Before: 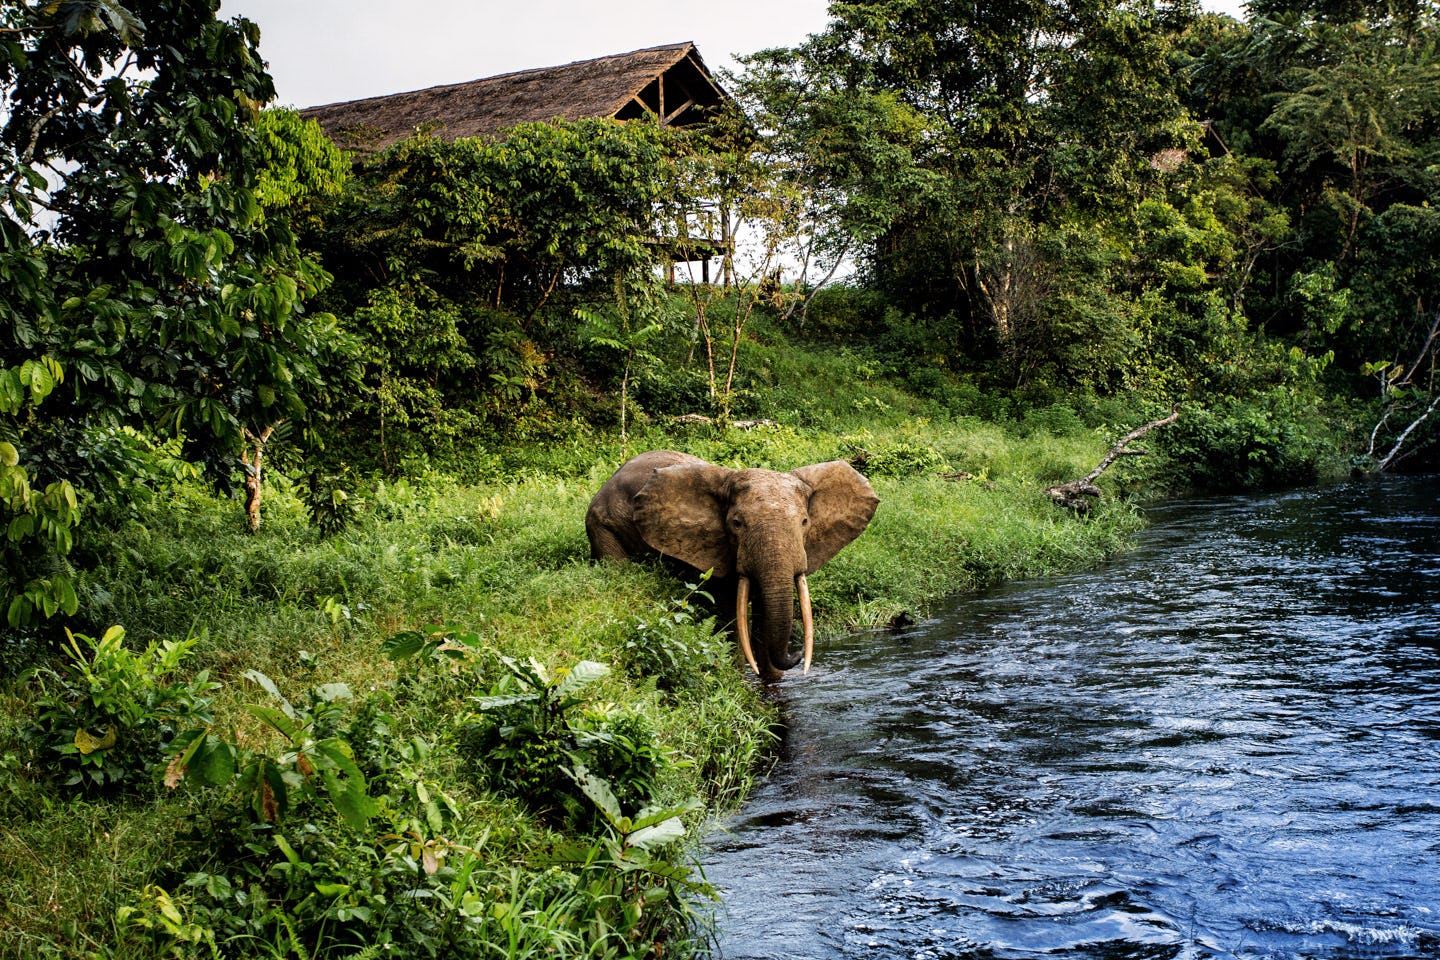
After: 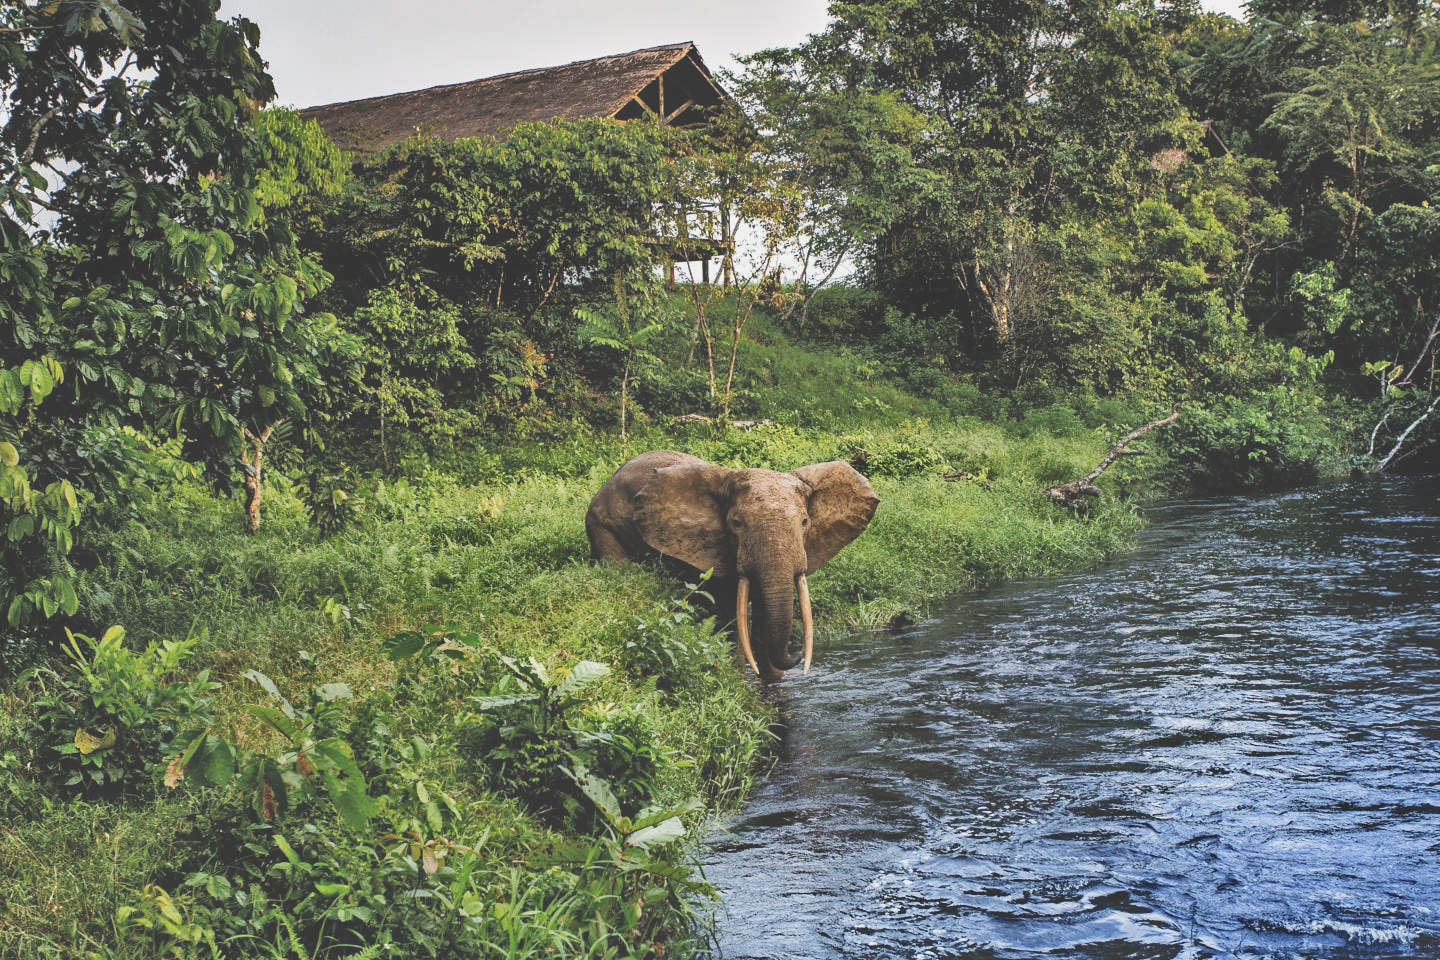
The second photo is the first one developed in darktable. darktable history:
exposure: black level correction -0.036, exposure -0.495 EV, compensate highlight preservation false
contrast brightness saturation: contrast 0.237, brightness 0.094
tone equalizer: -8 EV -0.5 EV, -7 EV -0.339 EV, -6 EV -0.075 EV, -5 EV 0.378 EV, -4 EV 0.99 EV, -3 EV 0.814 EV, -2 EV -0.013 EV, -1 EV 0.141 EV, +0 EV -0.02 EV
tone curve: curves: ch0 [(0, 0) (0.003, 0.002) (0.011, 0.006) (0.025, 0.013) (0.044, 0.019) (0.069, 0.032) (0.1, 0.056) (0.136, 0.095) (0.177, 0.144) (0.224, 0.193) (0.277, 0.26) (0.335, 0.331) (0.399, 0.405) (0.468, 0.479) (0.543, 0.552) (0.623, 0.624) (0.709, 0.699) (0.801, 0.772) (0.898, 0.856) (1, 1)], color space Lab, independent channels, preserve colors none
